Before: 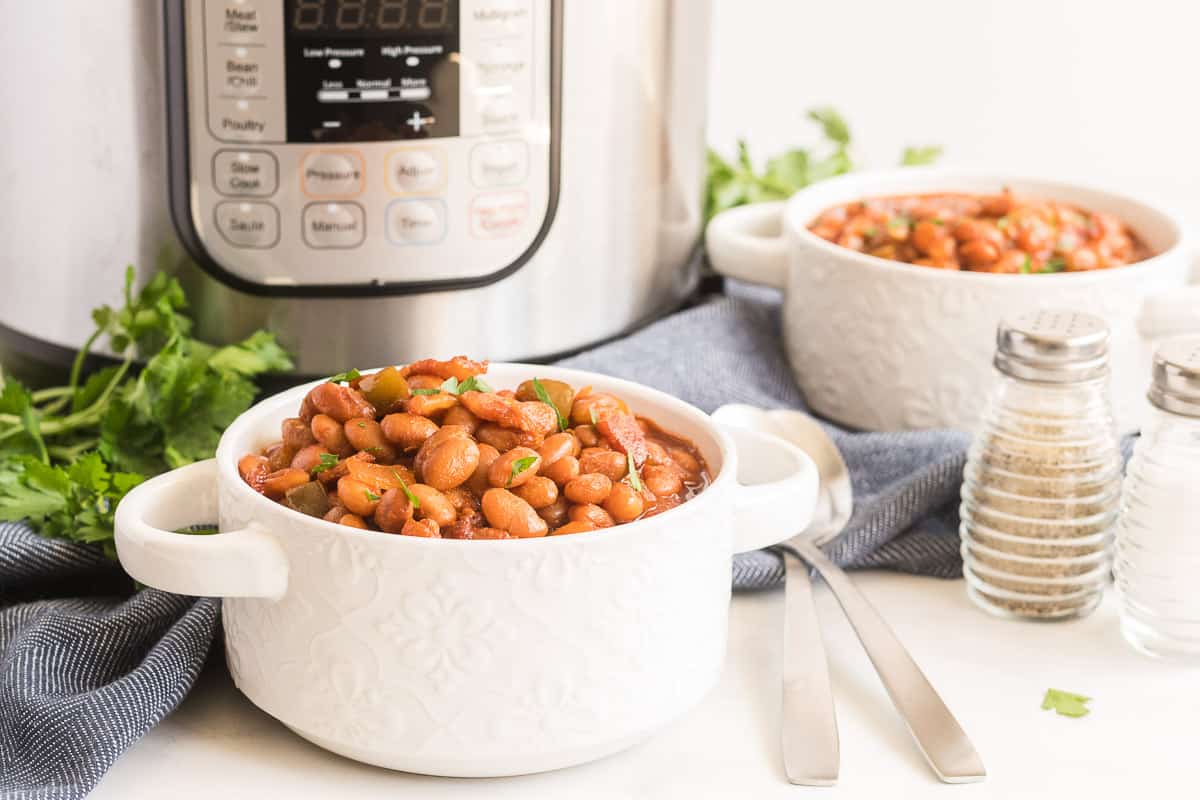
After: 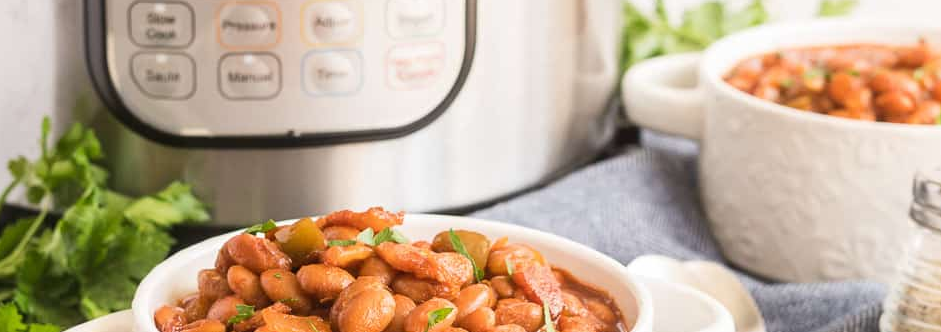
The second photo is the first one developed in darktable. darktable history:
crop: left 7.082%, top 18.638%, right 14.482%, bottom 39.782%
